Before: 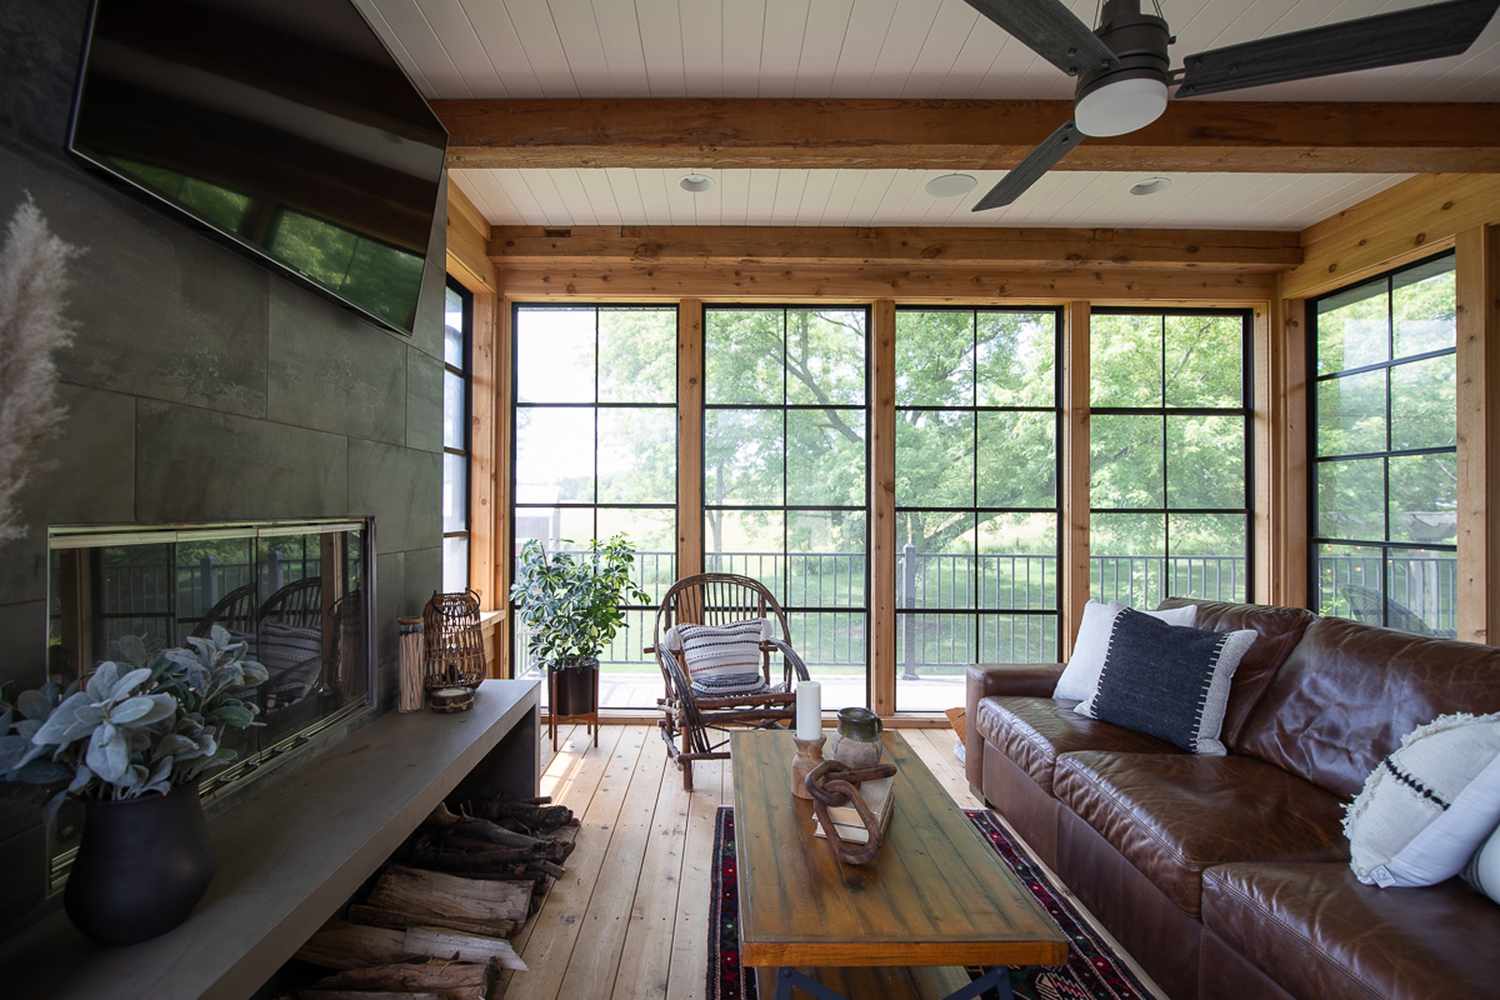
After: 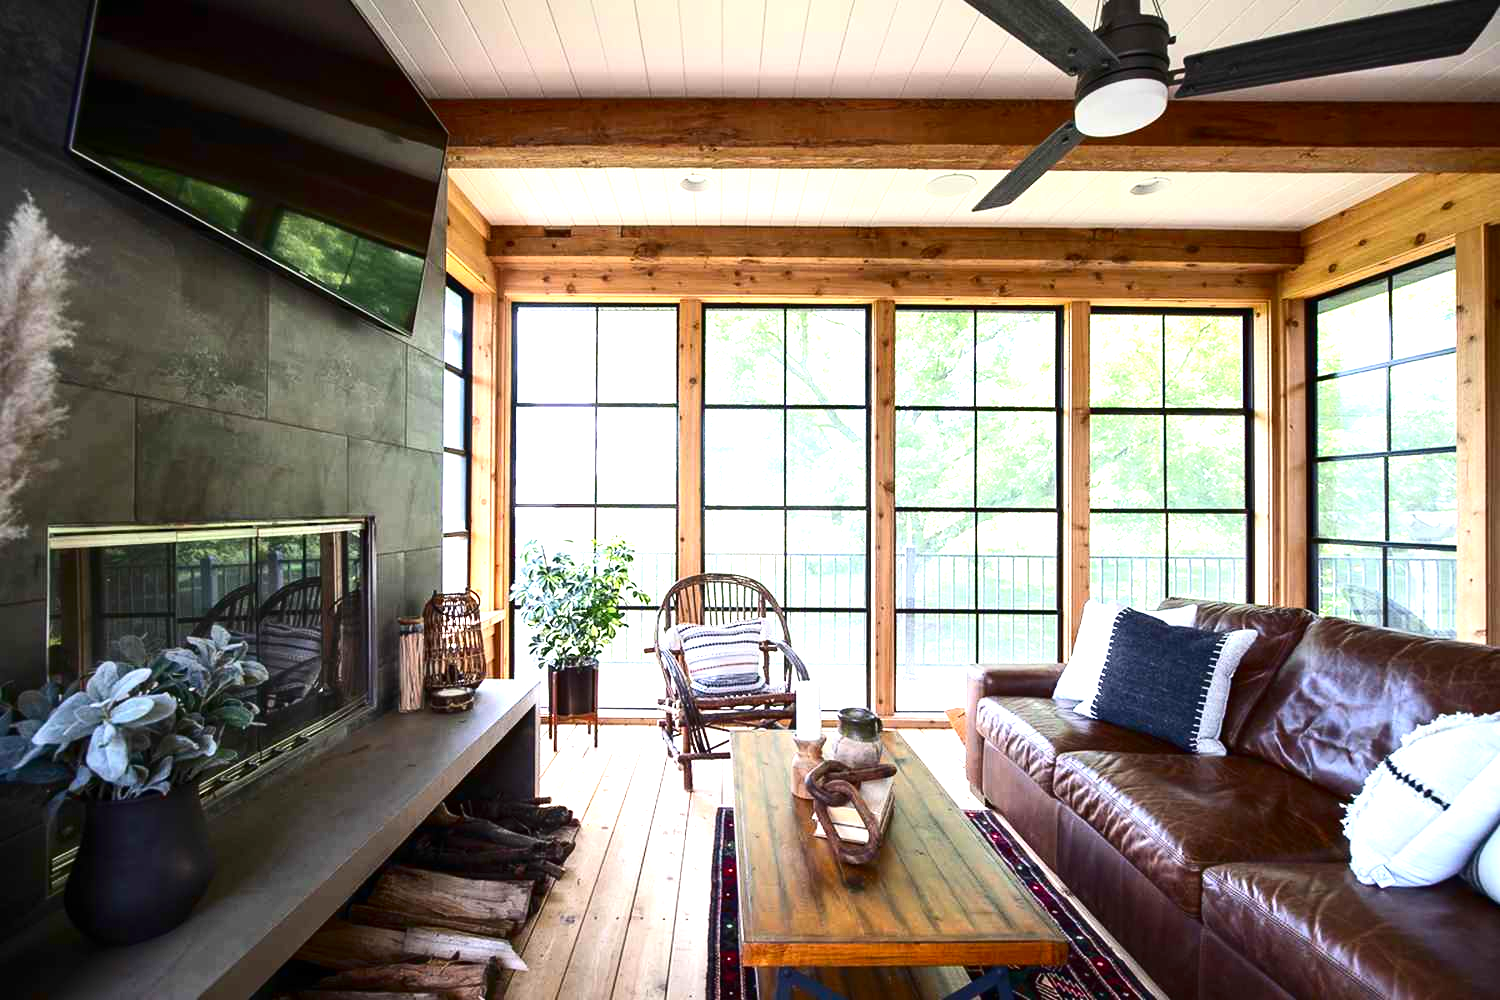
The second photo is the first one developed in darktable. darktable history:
exposure: black level correction 0, exposure 1.45 EV, compensate exposure bias true, compensate highlight preservation false
contrast brightness saturation: contrast 0.2, brightness -0.11, saturation 0.1
